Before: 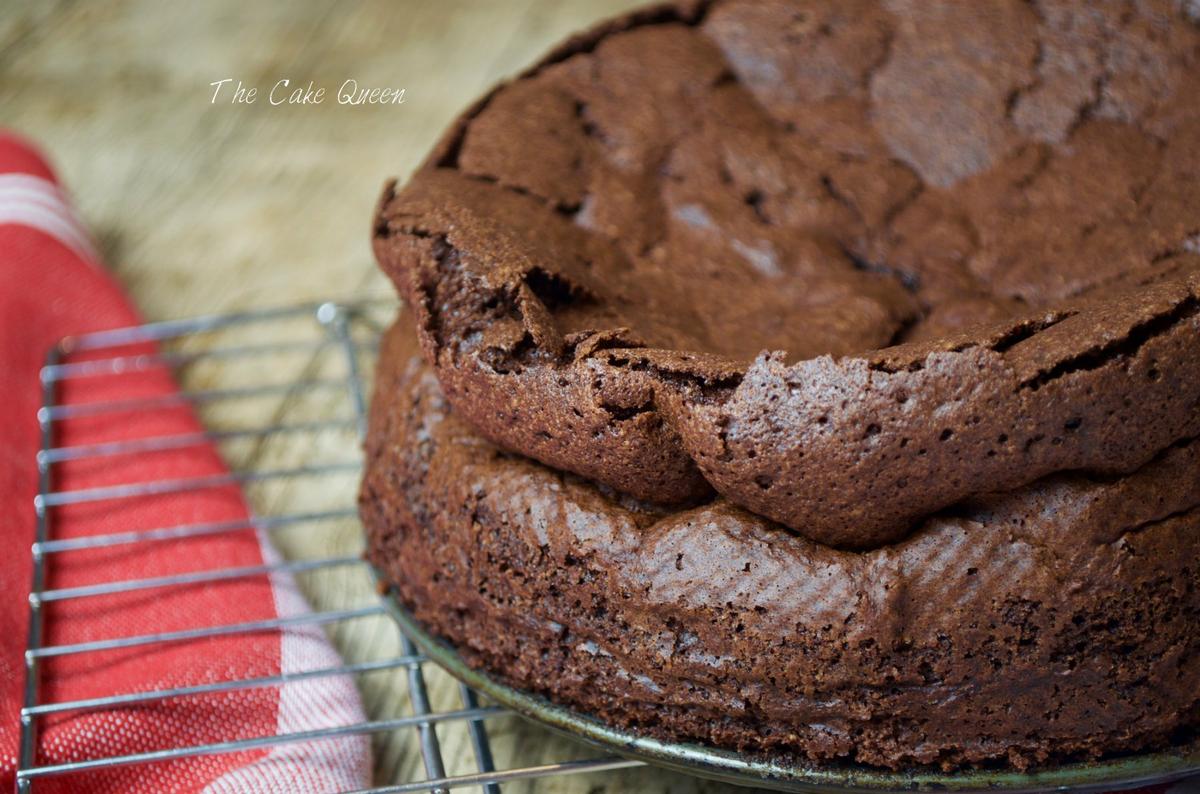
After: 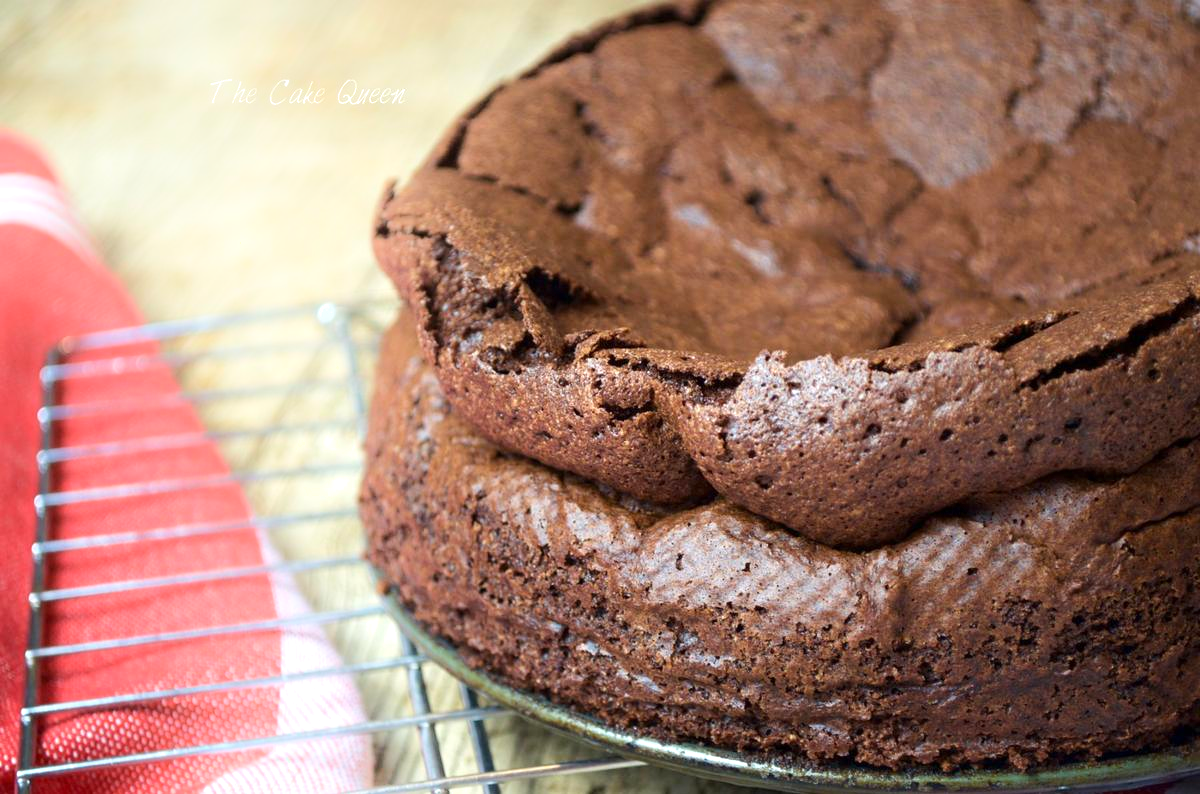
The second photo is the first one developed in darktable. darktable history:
exposure: exposure 0.7 EV, compensate highlight preservation false
shadows and highlights: shadows -21.3, highlights 100, soften with gaussian
